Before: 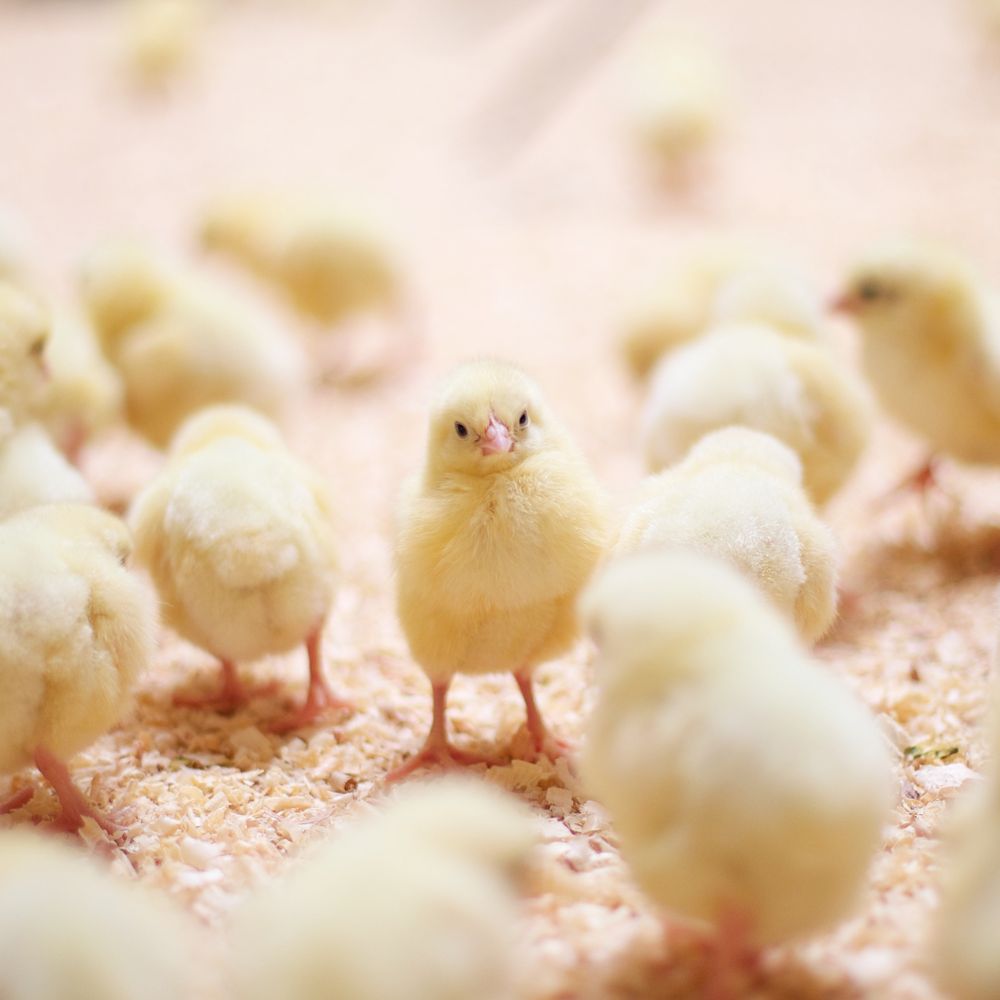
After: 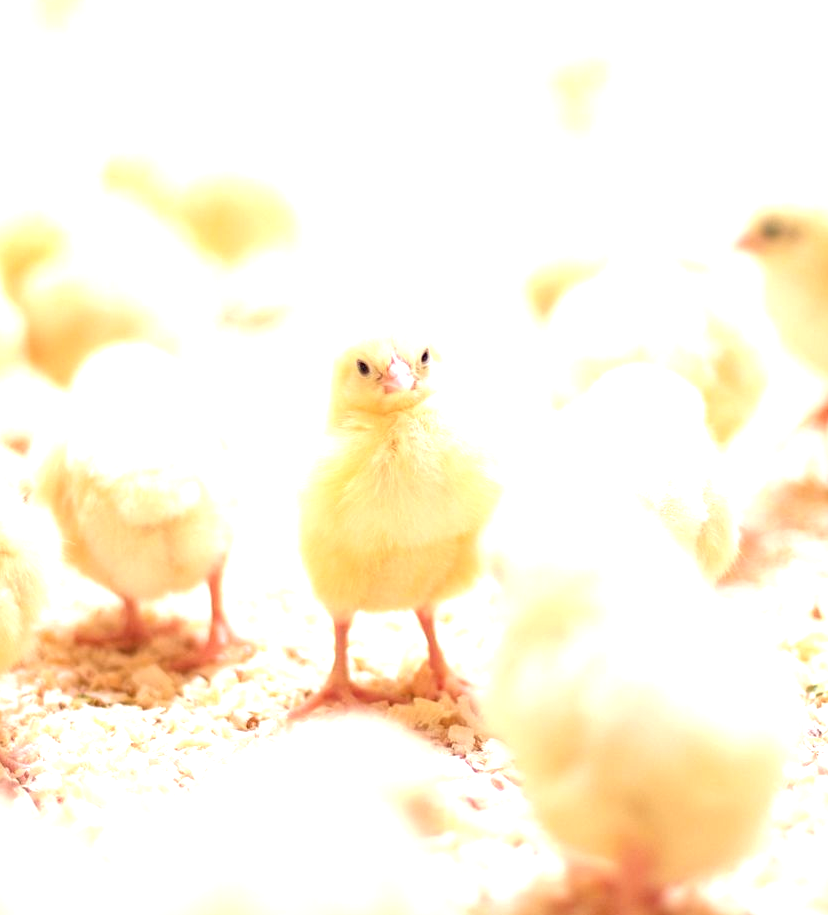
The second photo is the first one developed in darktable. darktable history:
contrast brightness saturation: saturation -0.05
crop: left 9.807%, top 6.259%, right 7.334%, bottom 2.177%
exposure: black level correction 0.001, exposure 1.116 EV, compensate highlight preservation false
